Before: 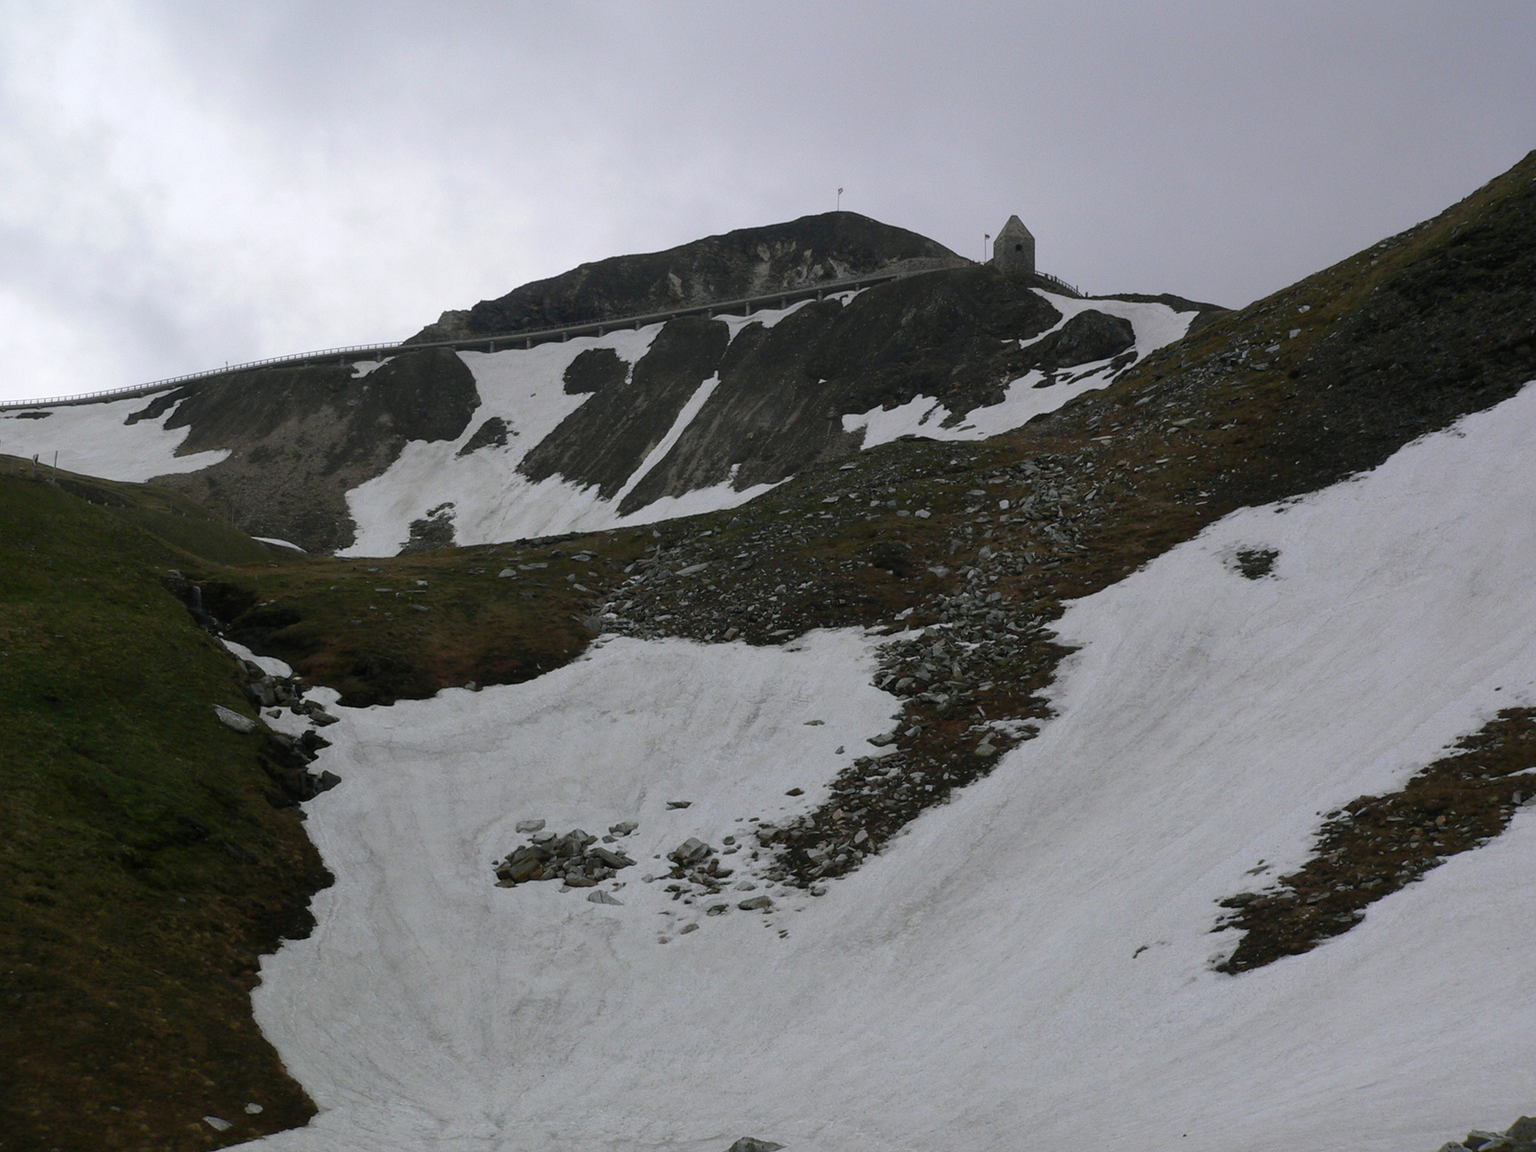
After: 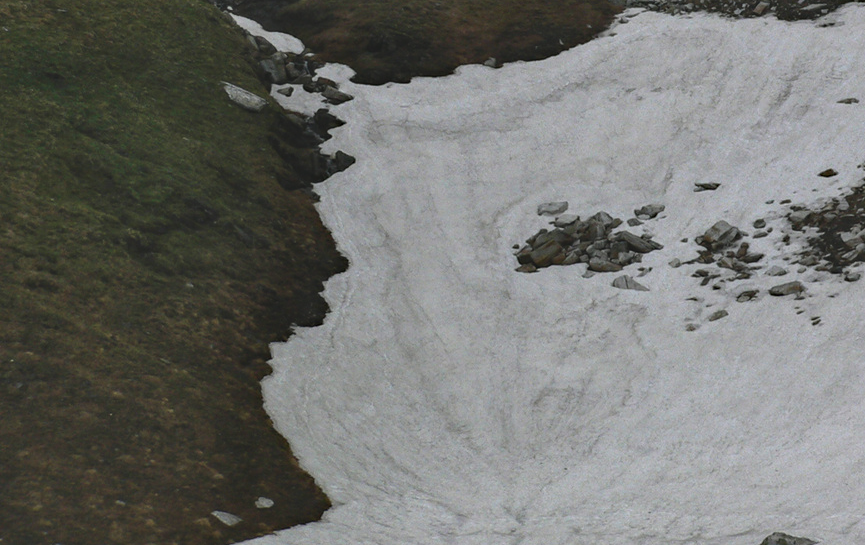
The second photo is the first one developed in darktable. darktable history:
shadows and highlights: radius 46.28, white point adjustment 6.52, compress 79.9%, soften with gaussian
crop and rotate: top 54.347%, right 45.929%, bottom 0.212%
exposure: black level correction -0.009, exposure 0.067 EV, compensate exposure bias true, compensate highlight preservation false
local contrast: detail 110%
haze removal: compatibility mode true, adaptive false
